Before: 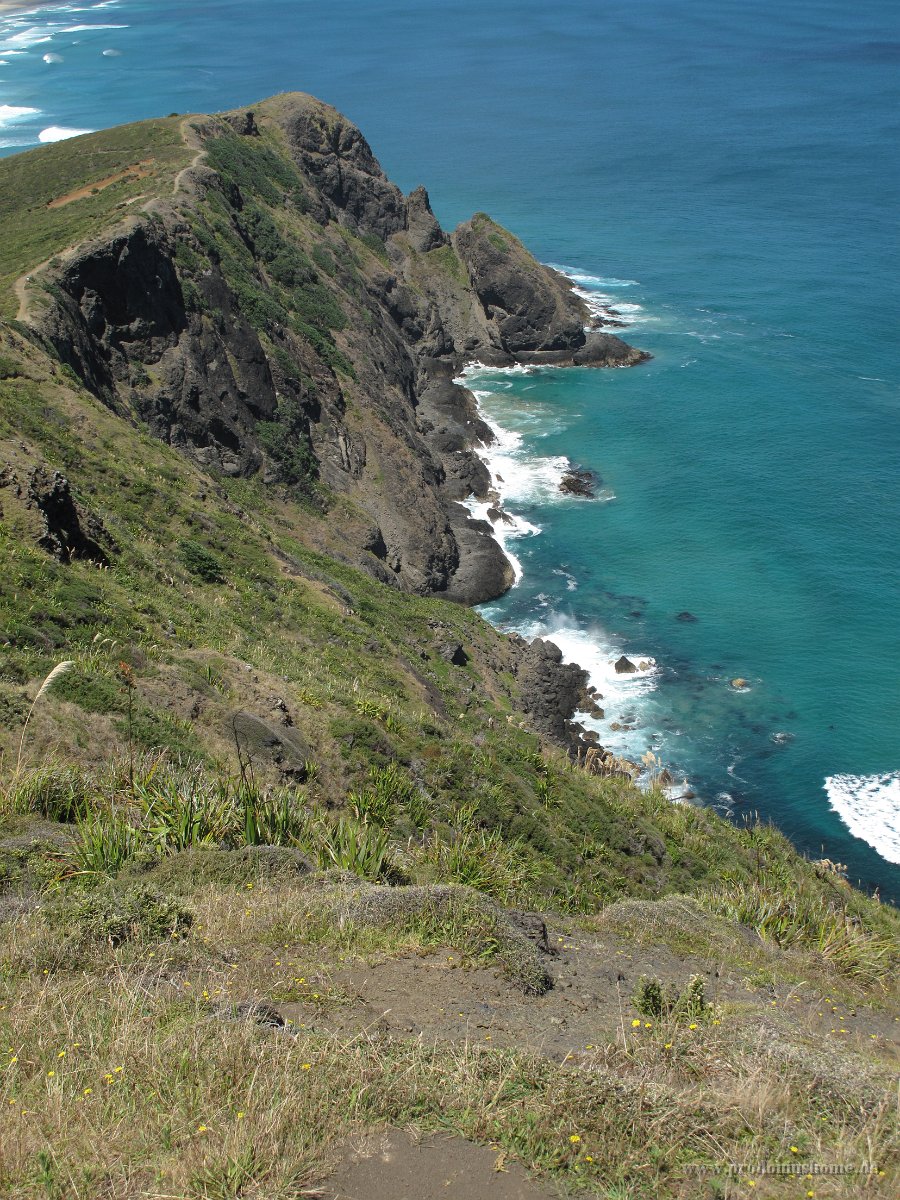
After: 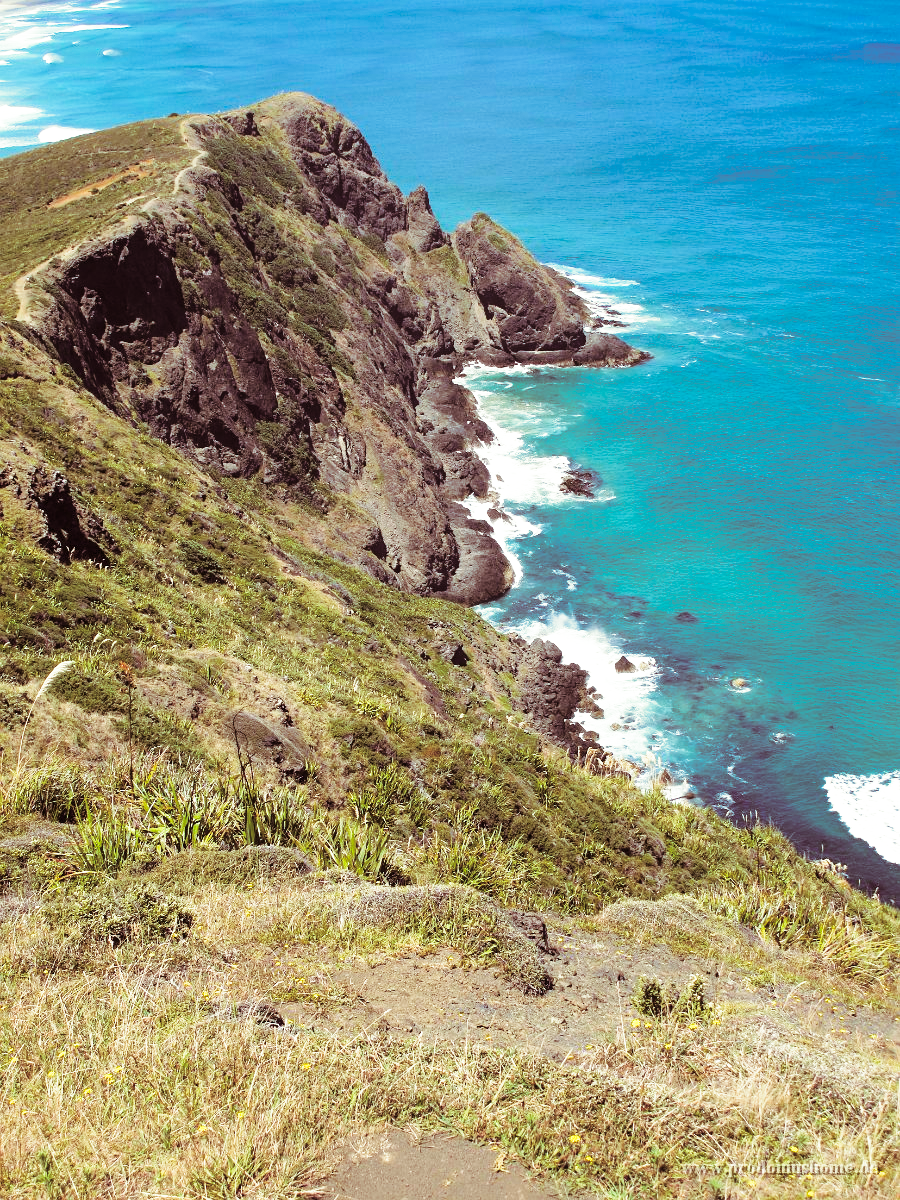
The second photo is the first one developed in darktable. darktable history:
color balance rgb: perceptual saturation grading › global saturation 20%, perceptual saturation grading › highlights -25%, perceptual saturation grading › shadows 25%
base curve: curves: ch0 [(0, 0) (0.026, 0.03) (0.109, 0.232) (0.351, 0.748) (0.669, 0.968) (1, 1)], preserve colors none
split-toning: on, module defaults
